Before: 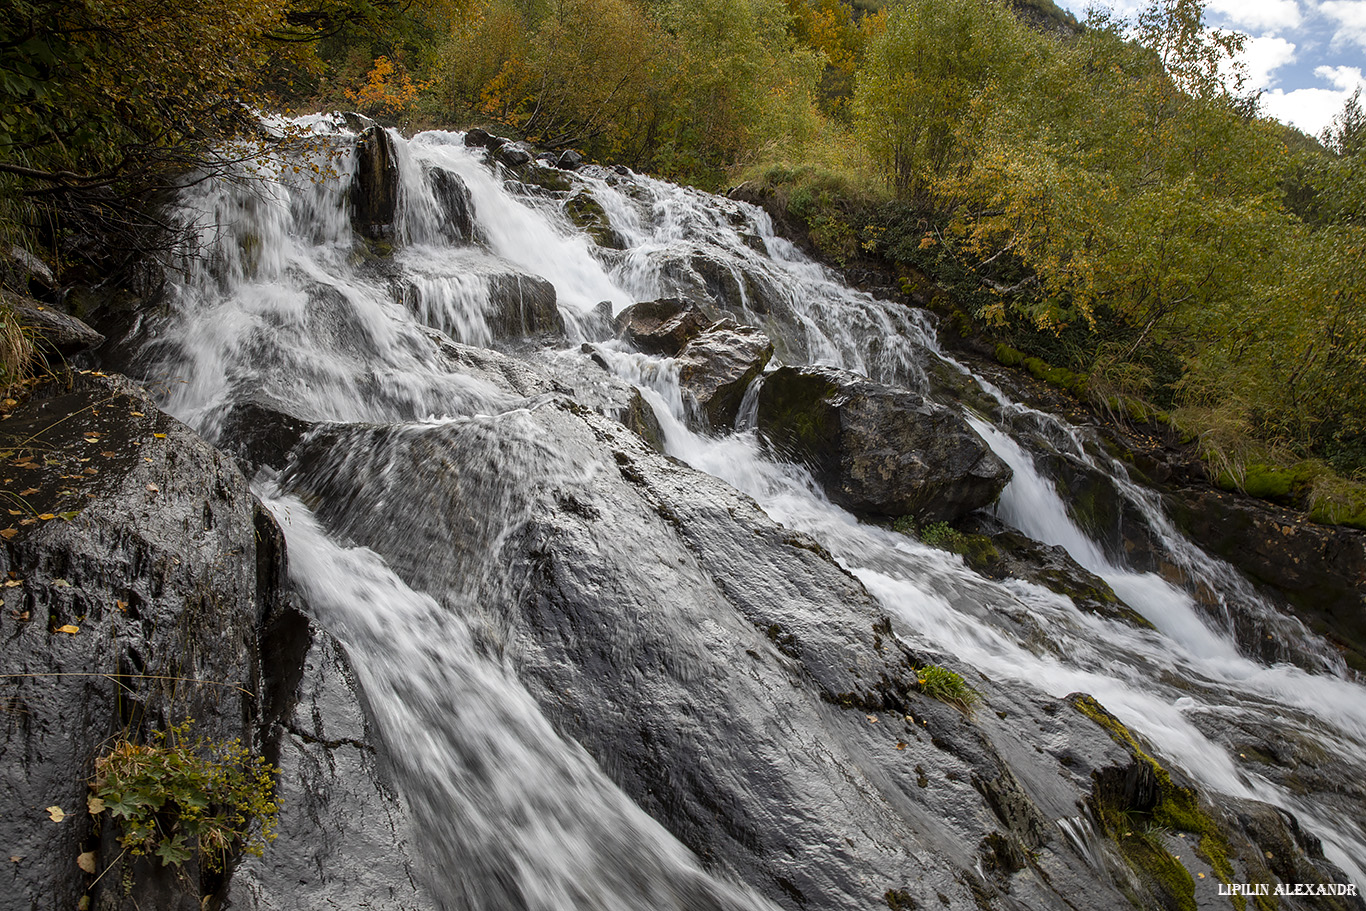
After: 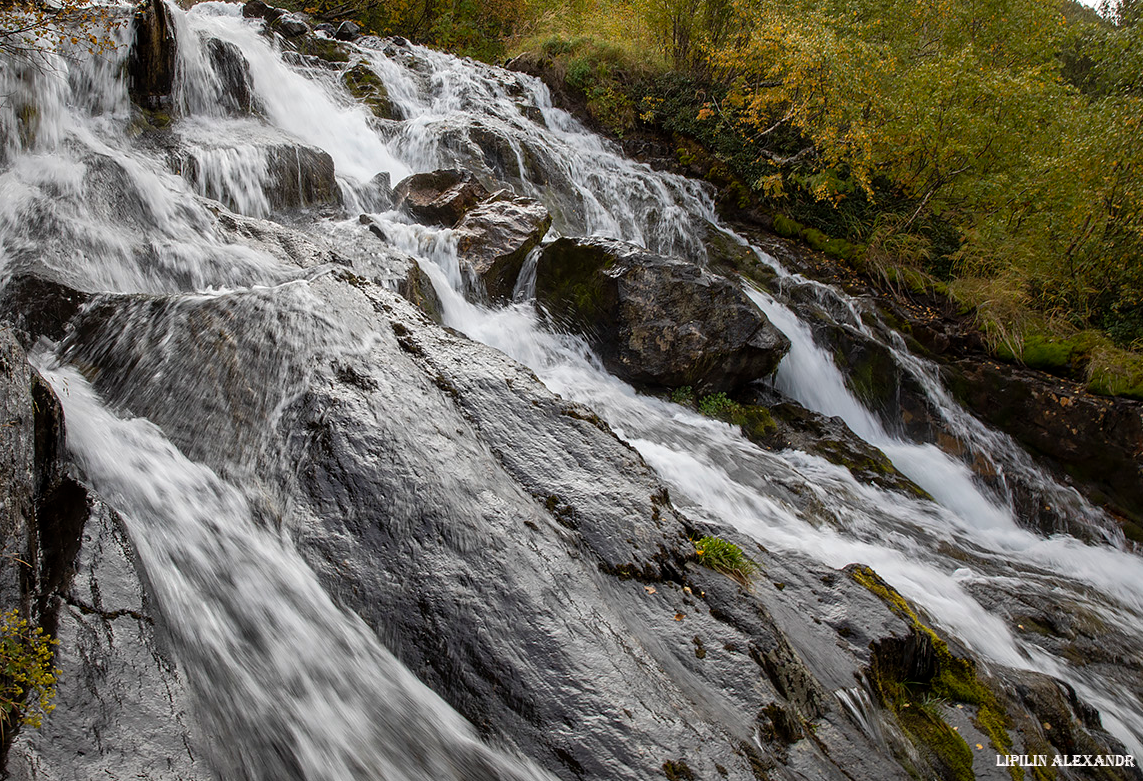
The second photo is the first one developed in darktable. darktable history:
crop: left 16.259%, top 14.189%
